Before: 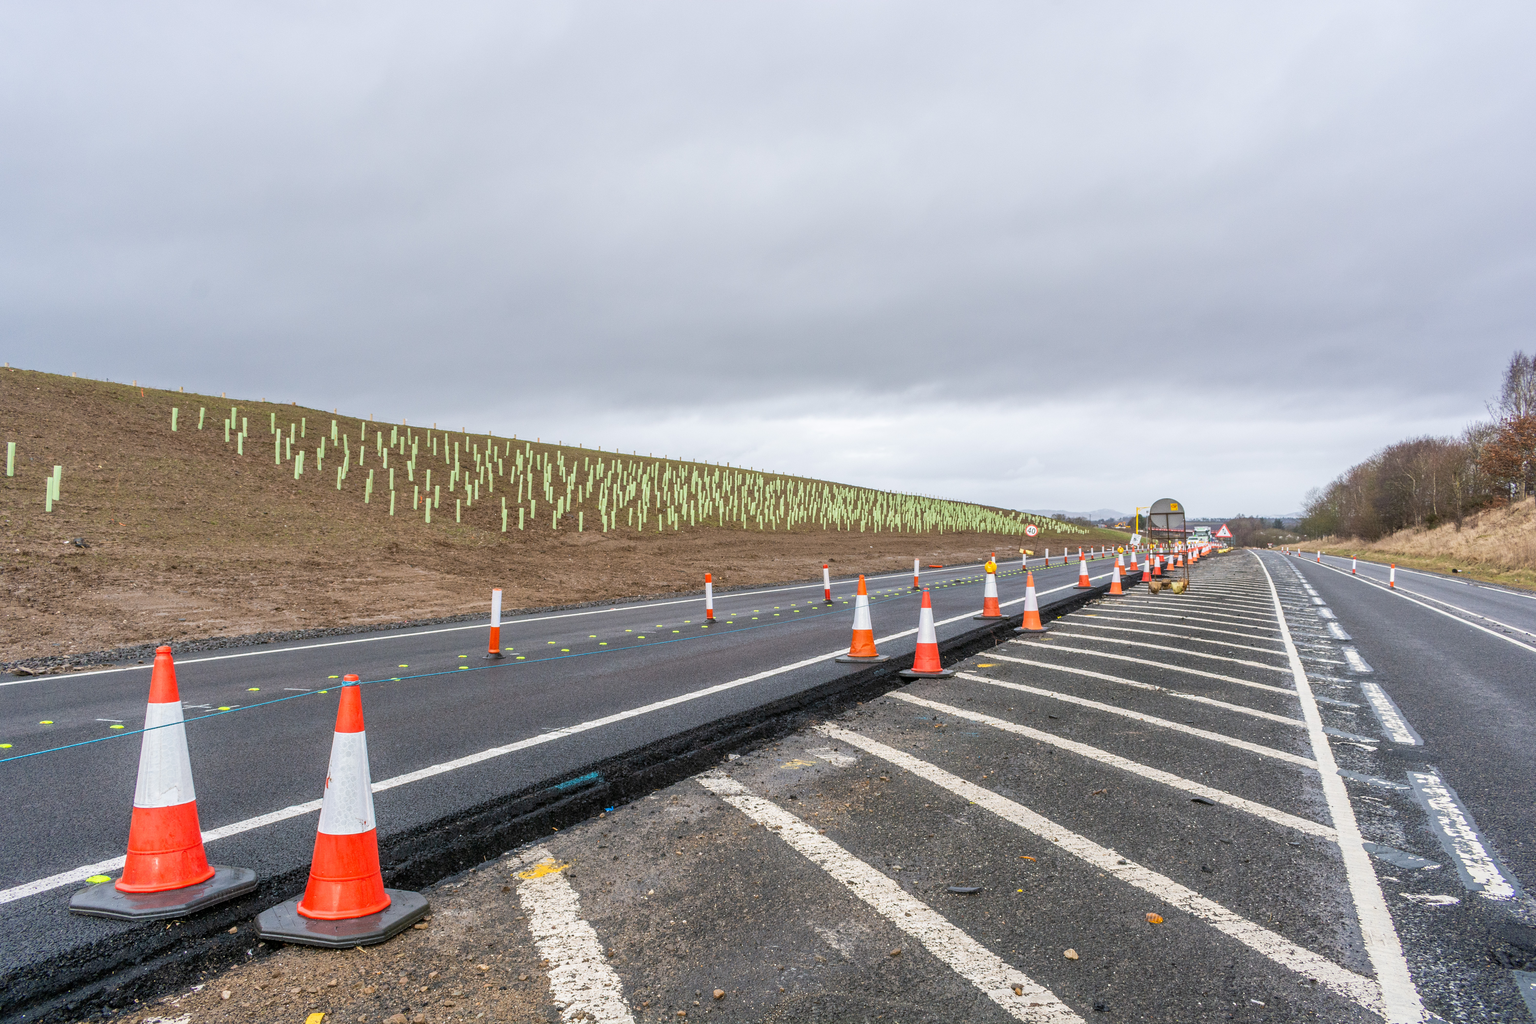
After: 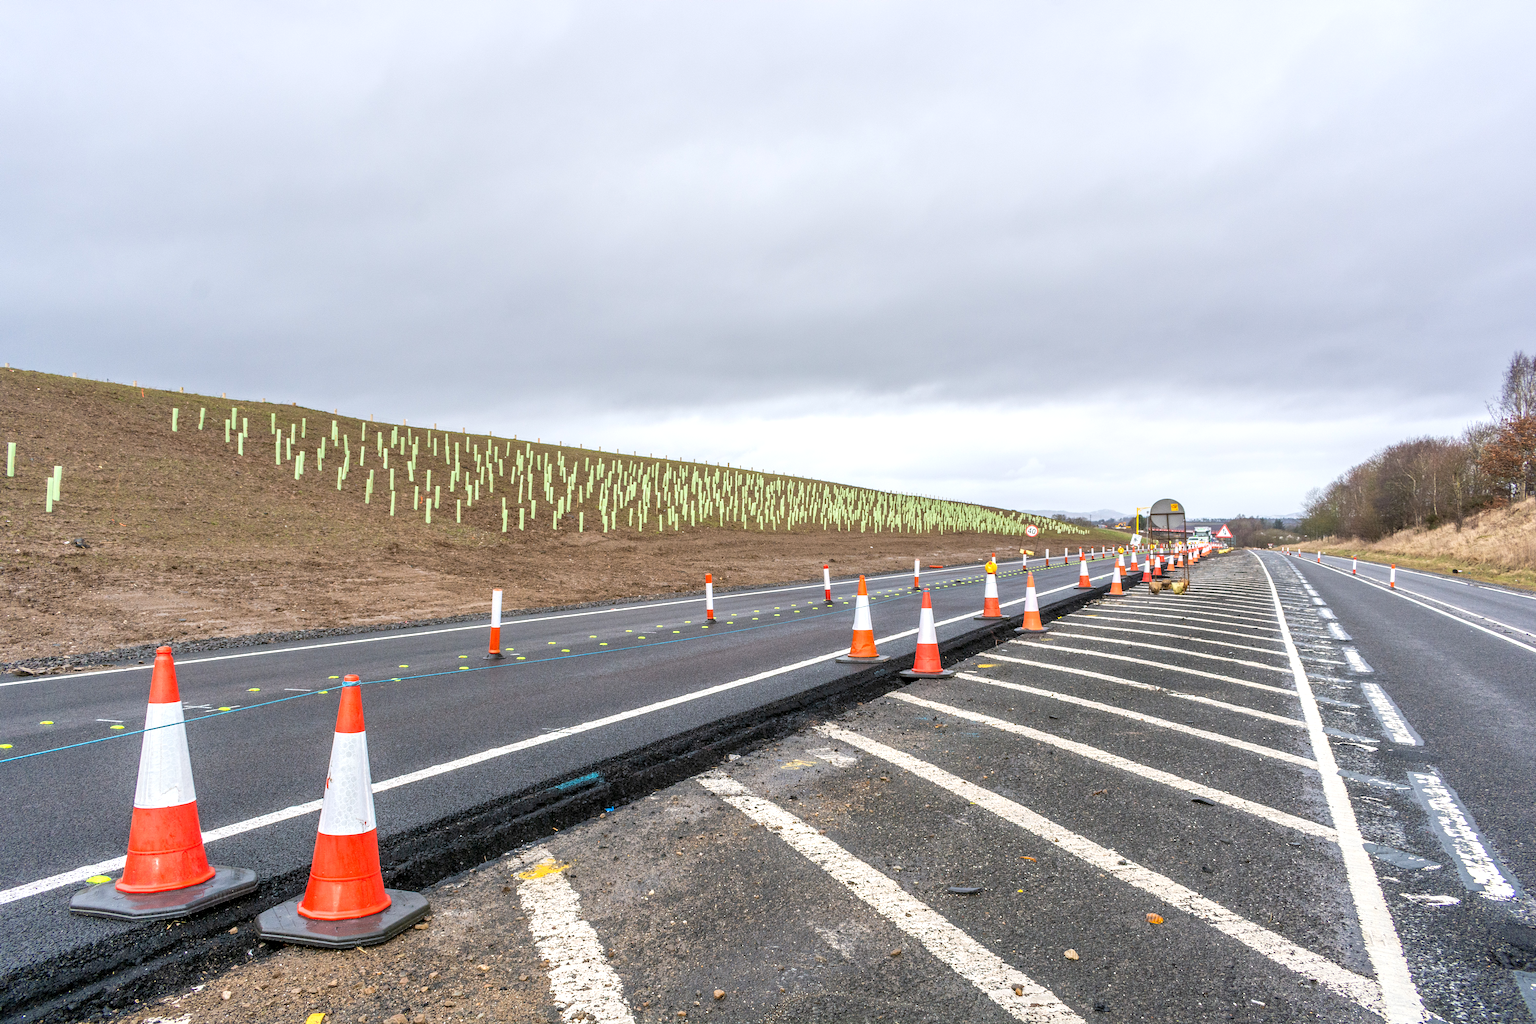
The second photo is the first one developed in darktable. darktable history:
contrast equalizer: octaves 7, y [[0.6 ×6], [0.55 ×6], [0 ×6], [0 ×6], [0 ×6]], mix 0.15
exposure: exposure 0.29 EV, compensate highlight preservation false
